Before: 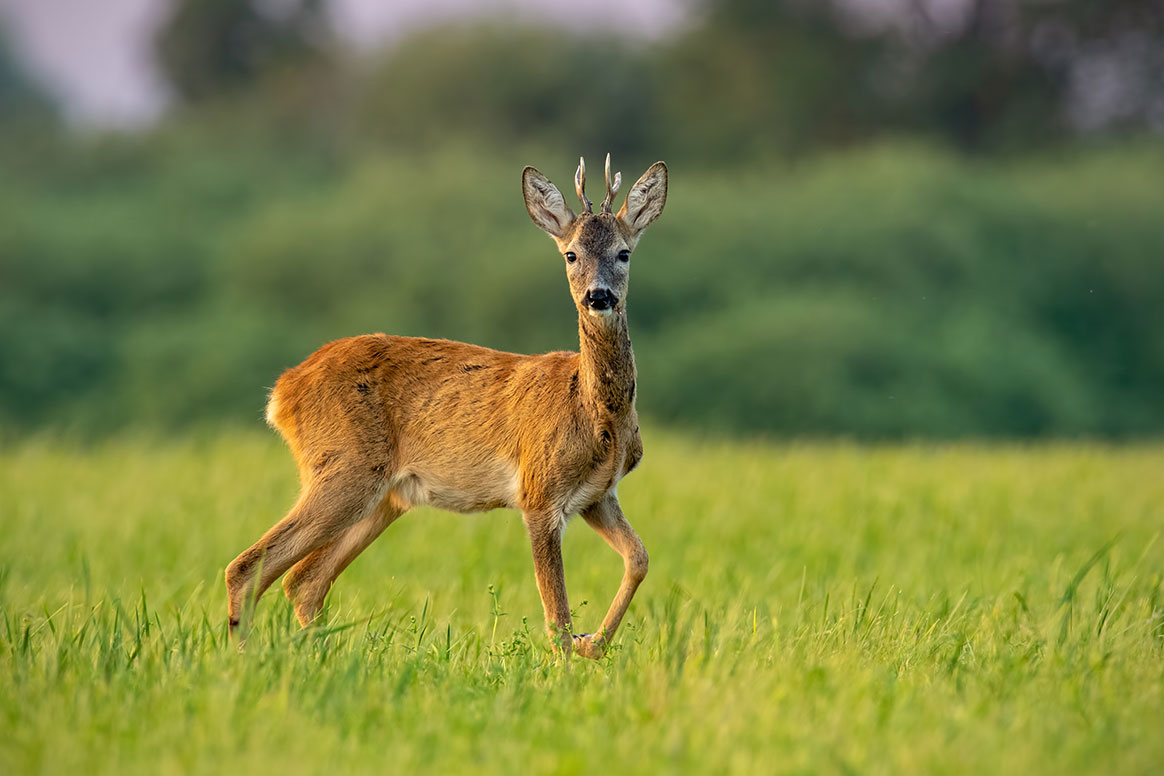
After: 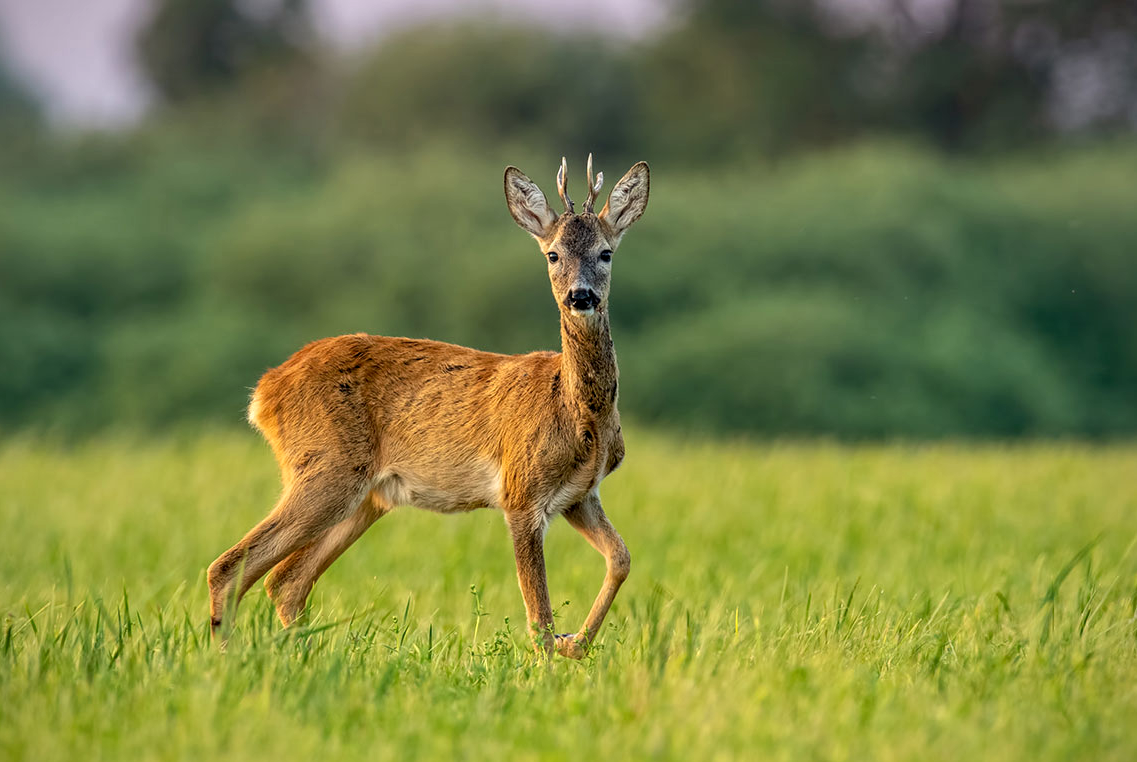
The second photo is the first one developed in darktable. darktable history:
crop and rotate: left 1.577%, right 0.698%, bottom 1.729%
local contrast: on, module defaults
